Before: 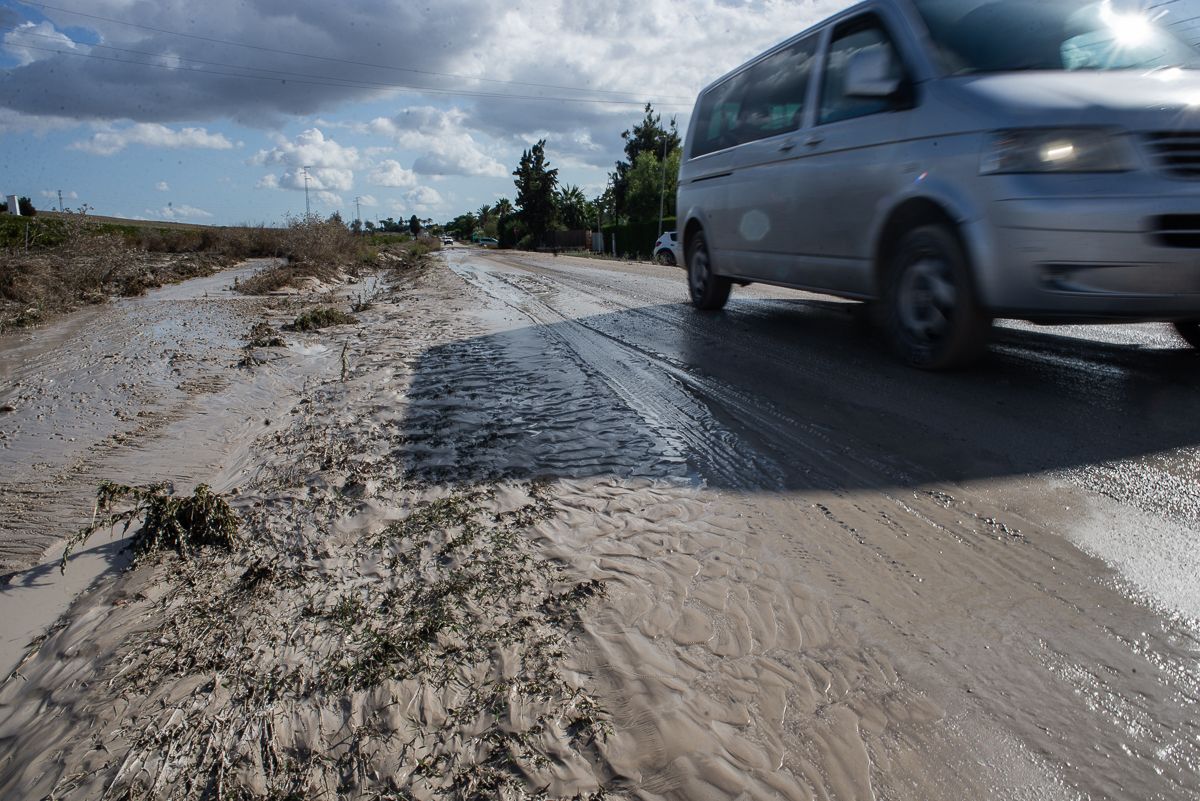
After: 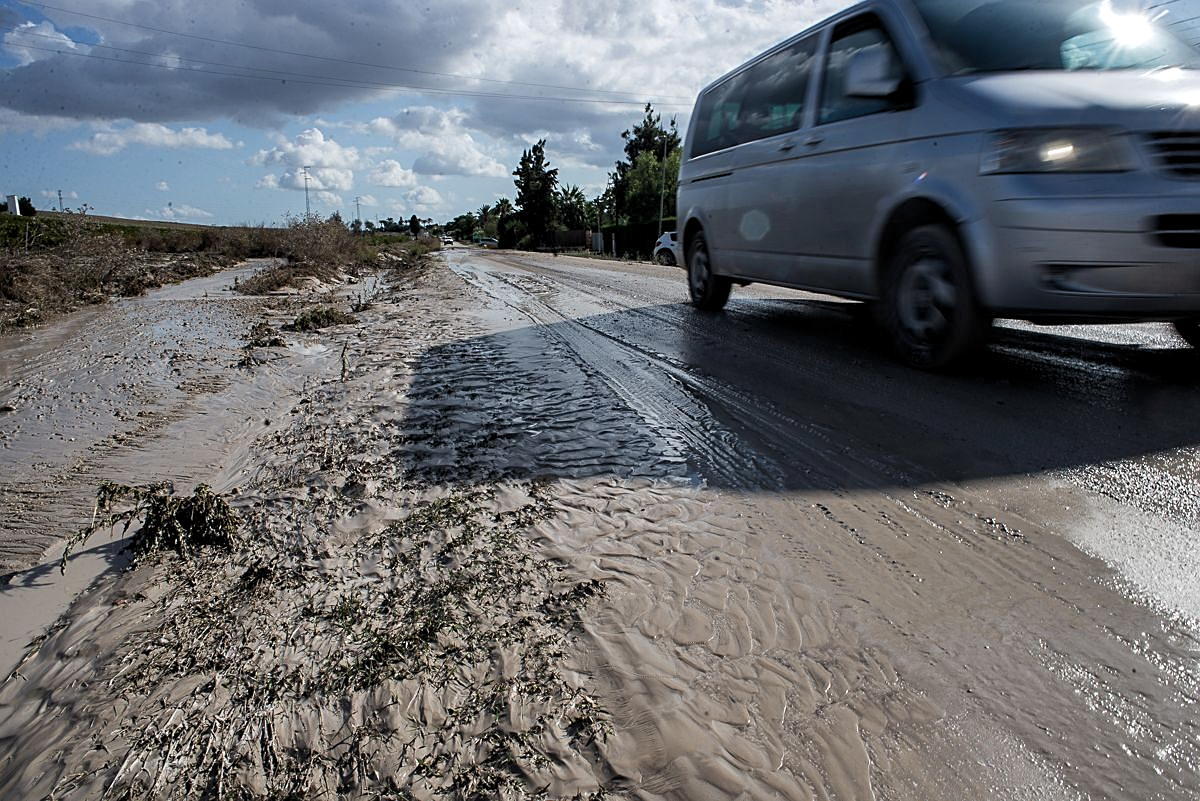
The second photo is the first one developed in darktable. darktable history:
sharpen: on, module defaults
levels: levels [0.031, 0.5, 0.969]
